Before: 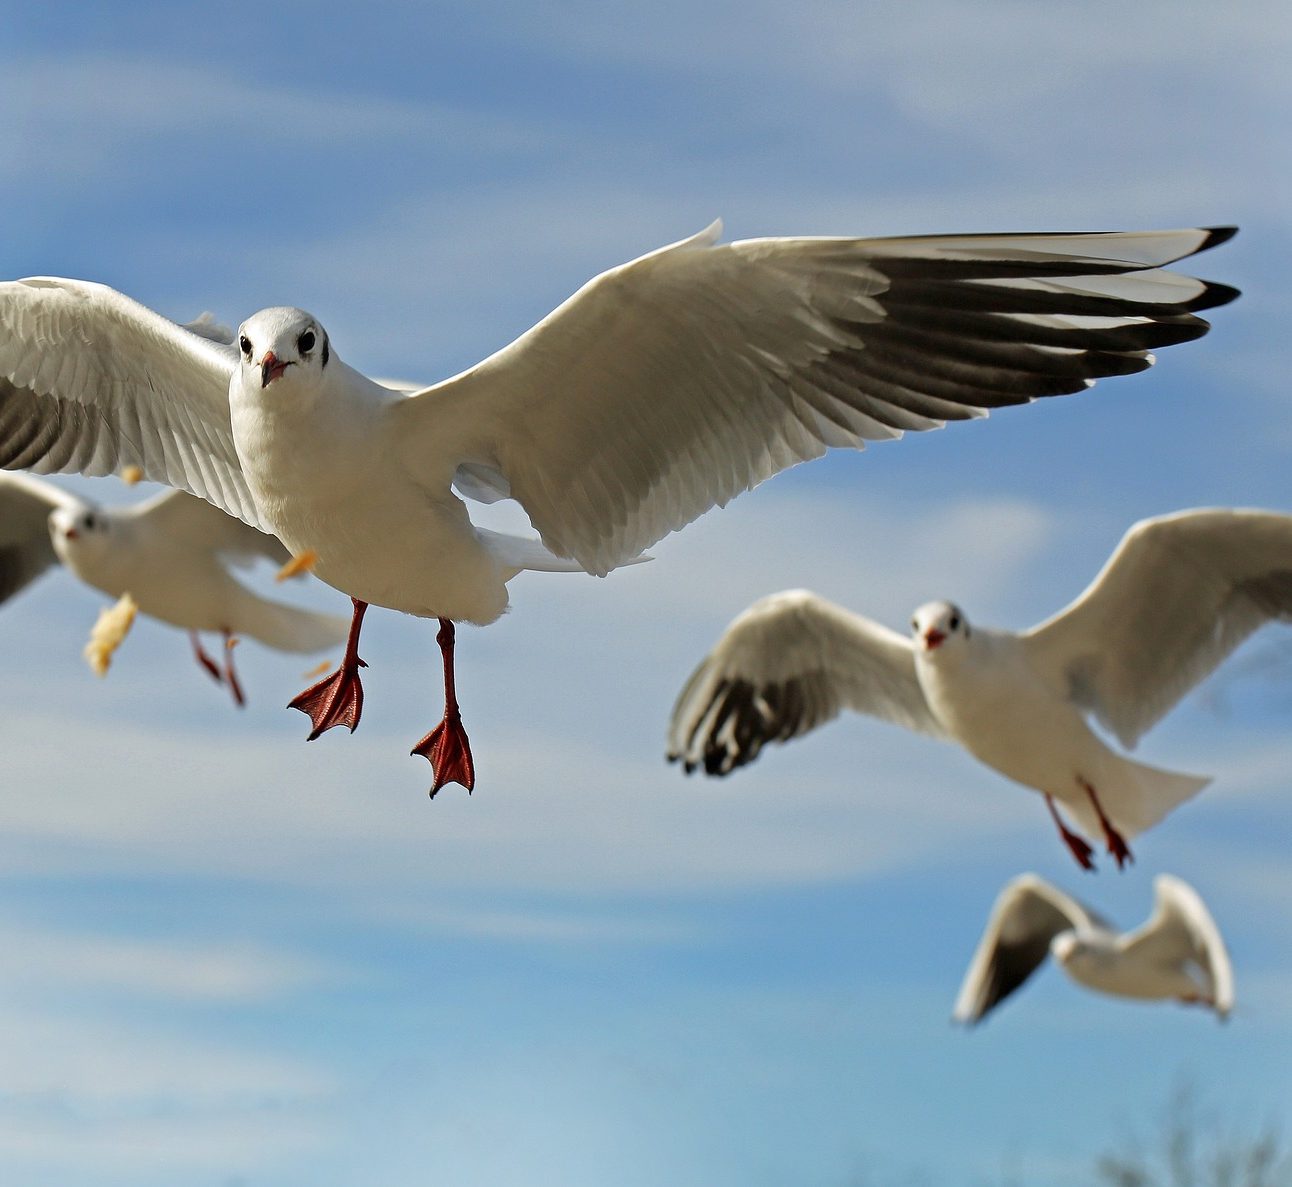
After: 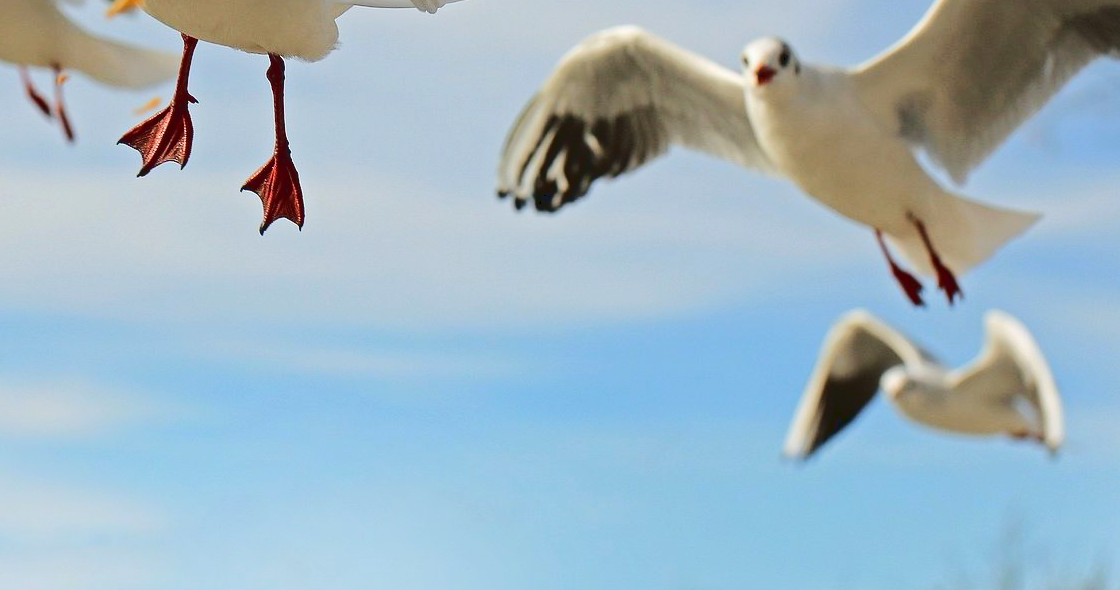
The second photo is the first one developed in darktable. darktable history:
crop and rotate: left 13.272%, top 47.546%, bottom 2.743%
tone curve: curves: ch0 [(0, 0) (0.003, 0.076) (0.011, 0.081) (0.025, 0.084) (0.044, 0.092) (0.069, 0.1) (0.1, 0.117) (0.136, 0.144) (0.177, 0.186) (0.224, 0.237) (0.277, 0.306) (0.335, 0.39) (0.399, 0.494) (0.468, 0.574) (0.543, 0.666) (0.623, 0.722) (0.709, 0.79) (0.801, 0.855) (0.898, 0.926) (1, 1)], color space Lab, linked channels, preserve colors none
